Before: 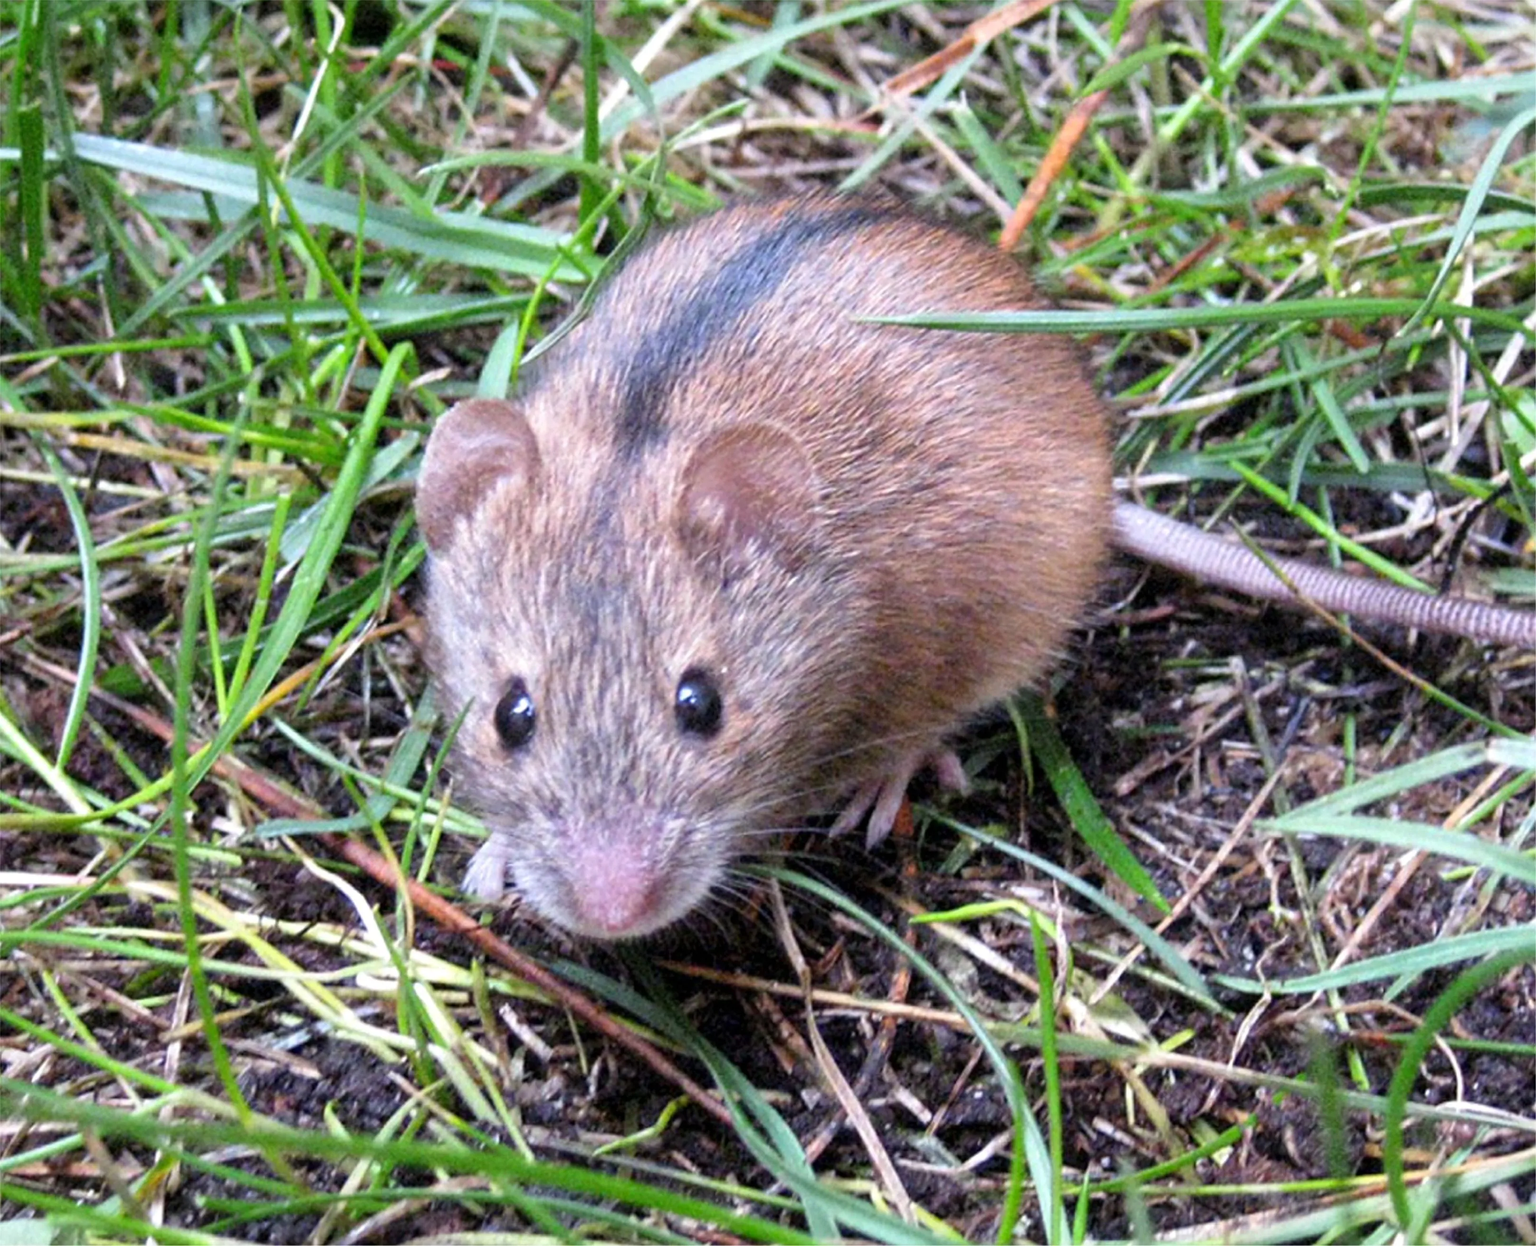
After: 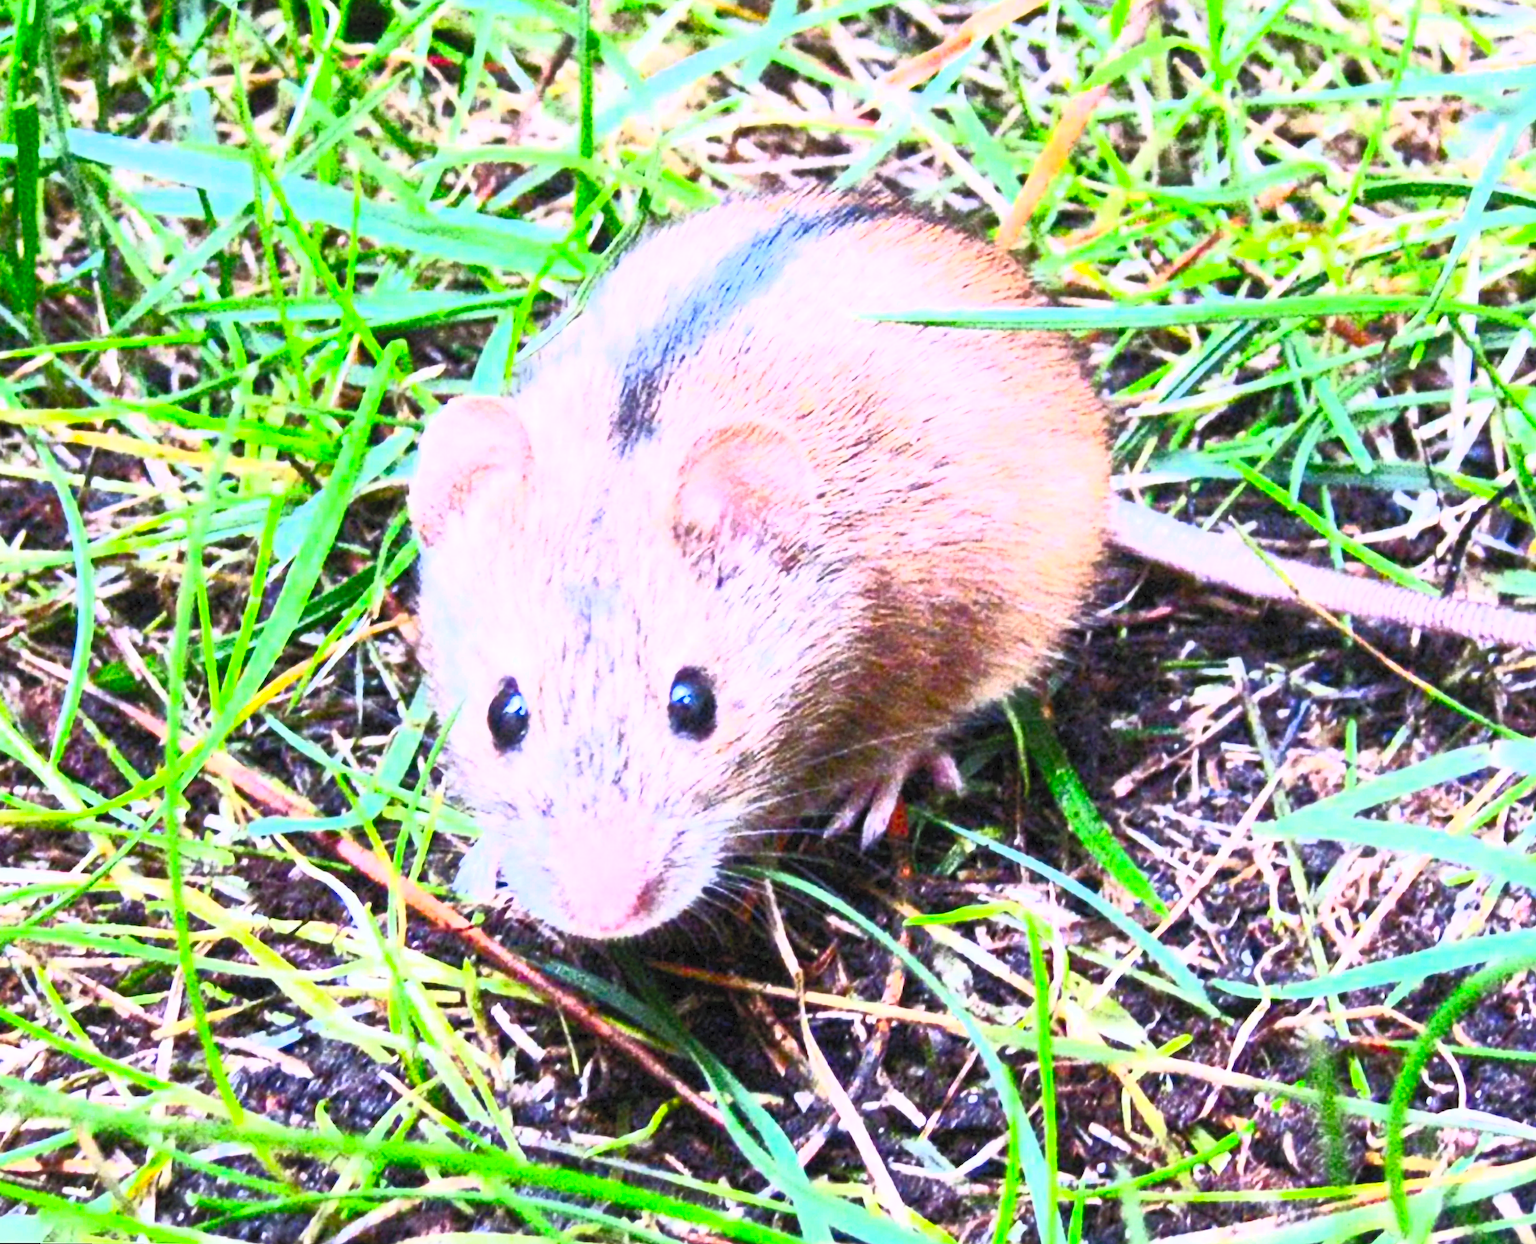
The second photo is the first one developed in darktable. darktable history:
exposure: exposure 0.02 EV, compensate highlight preservation false
white balance: red 0.986, blue 1.01
color zones: curves: ch0 [(0, 0.5) (0.143, 0.5) (0.286, 0.5) (0.429, 0.495) (0.571, 0.437) (0.714, 0.44) (0.857, 0.496) (1, 0.5)]
rotate and perspective: rotation 0.192°, lens shift (horizontal) -0.015, crop left 0.005, crop right 0.996, crop top 0.006, crop bottom 0.99
contrast brightness saturation: contrast 1, brightness 1, saturation 1
